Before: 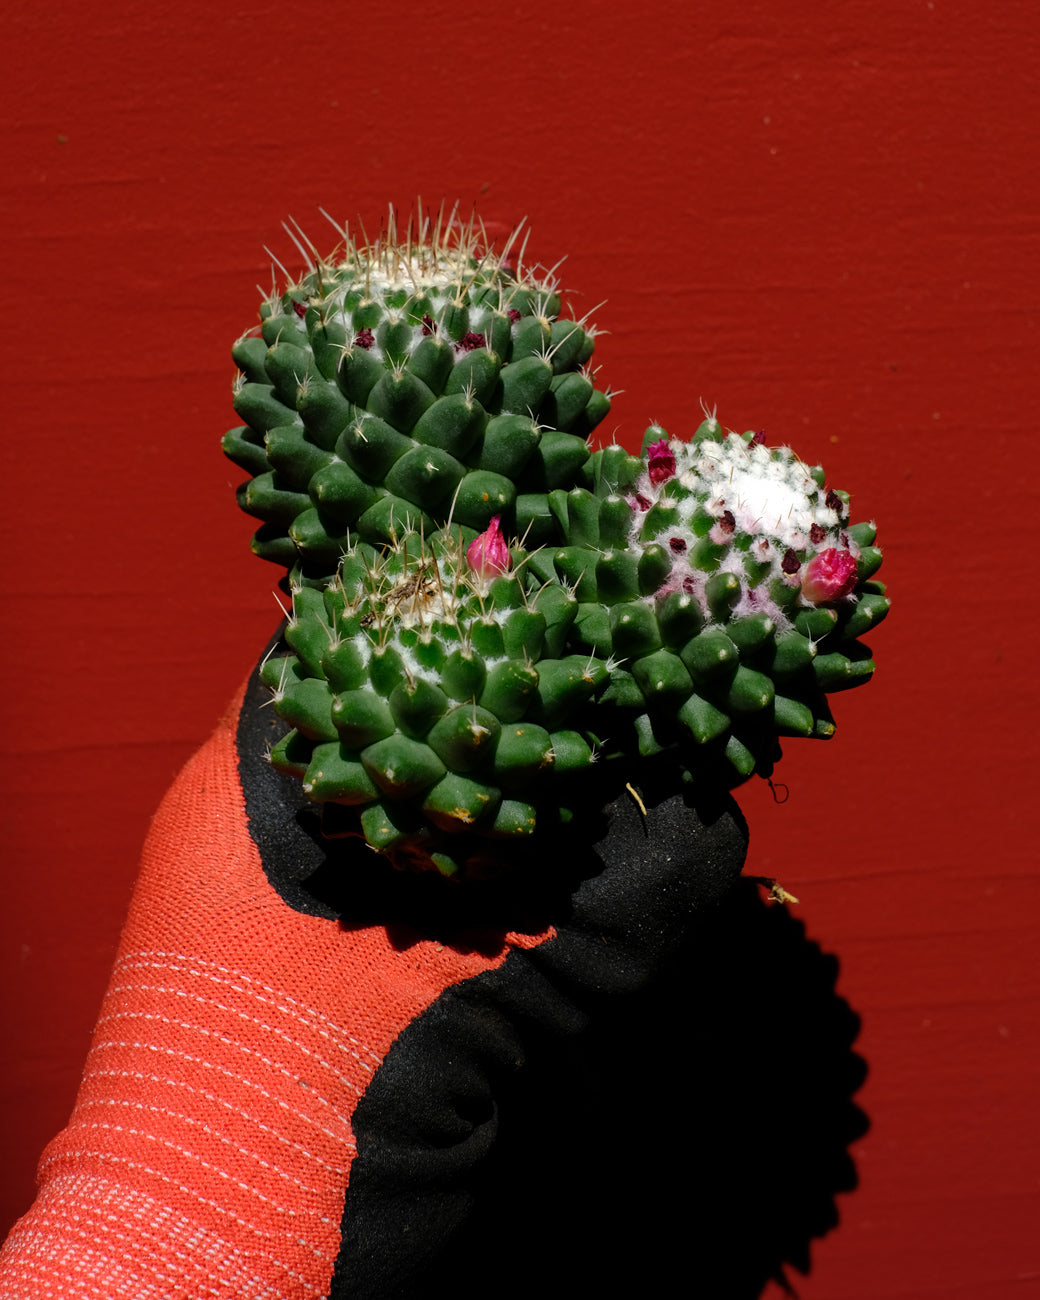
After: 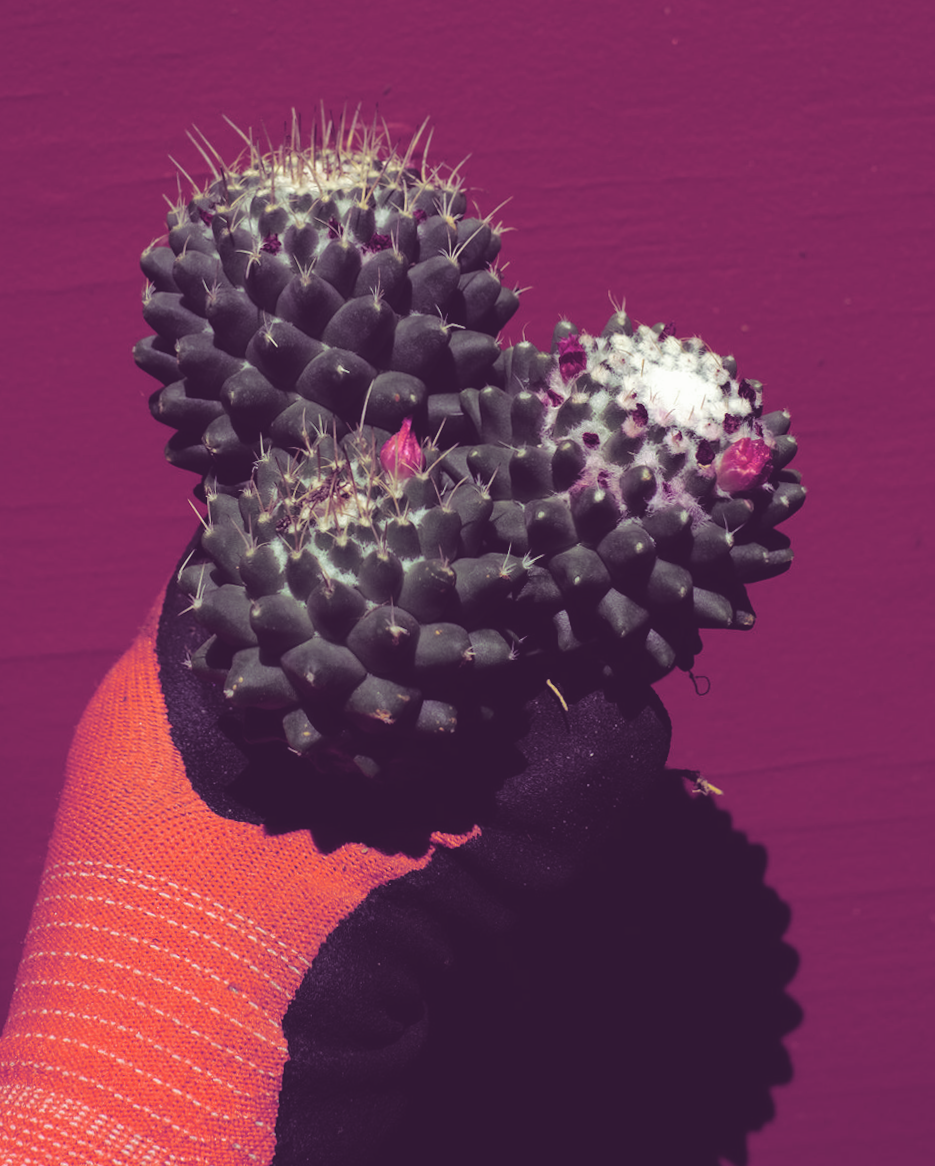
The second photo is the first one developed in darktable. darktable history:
exposure: black level correction -0.023, exposure -0.039 EV, compensate highlight preservation false
split-toning: shadows › hue 277.2°, shadows › saturation 0.74
rotate and perspective: rotation 0.192°, lens shift (horizontal) -0.015, crop left 0.005, crop right 0.996, crop top 0.006, crop bottom 0.99
crop and rotate: angle 1.96°, left 5.673%, top 5.673%
